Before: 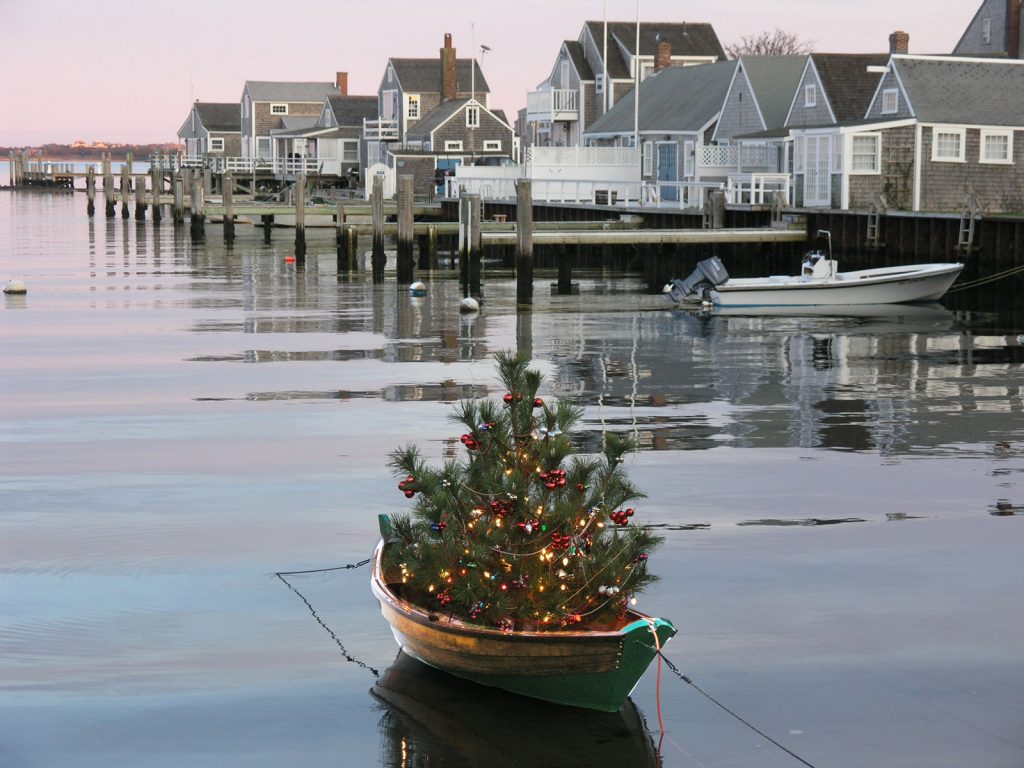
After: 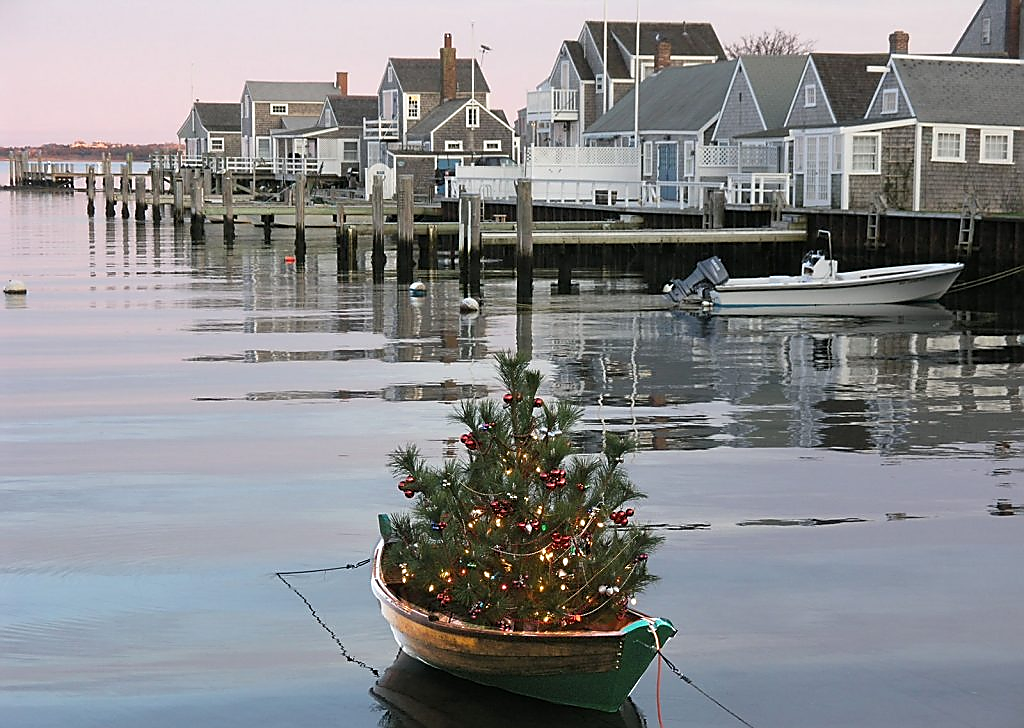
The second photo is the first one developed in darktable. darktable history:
sharpen: radius 1.388, amount 1.251, threshold 0.756
crop and rotate: top 0.009%, bottom 5.165%
